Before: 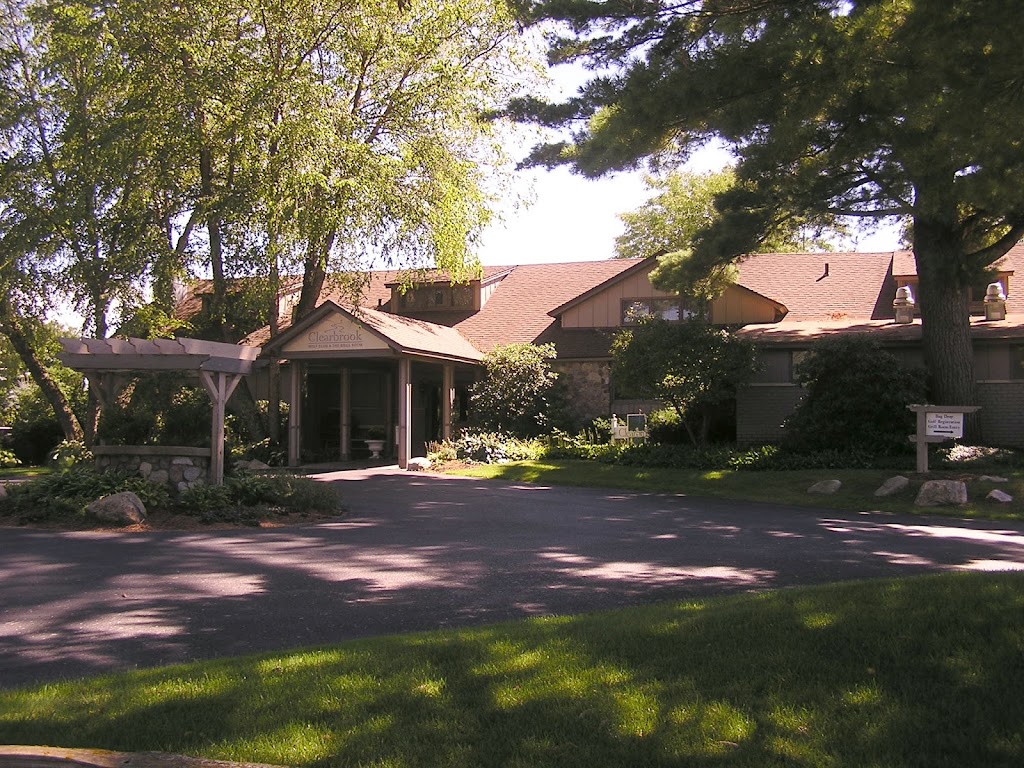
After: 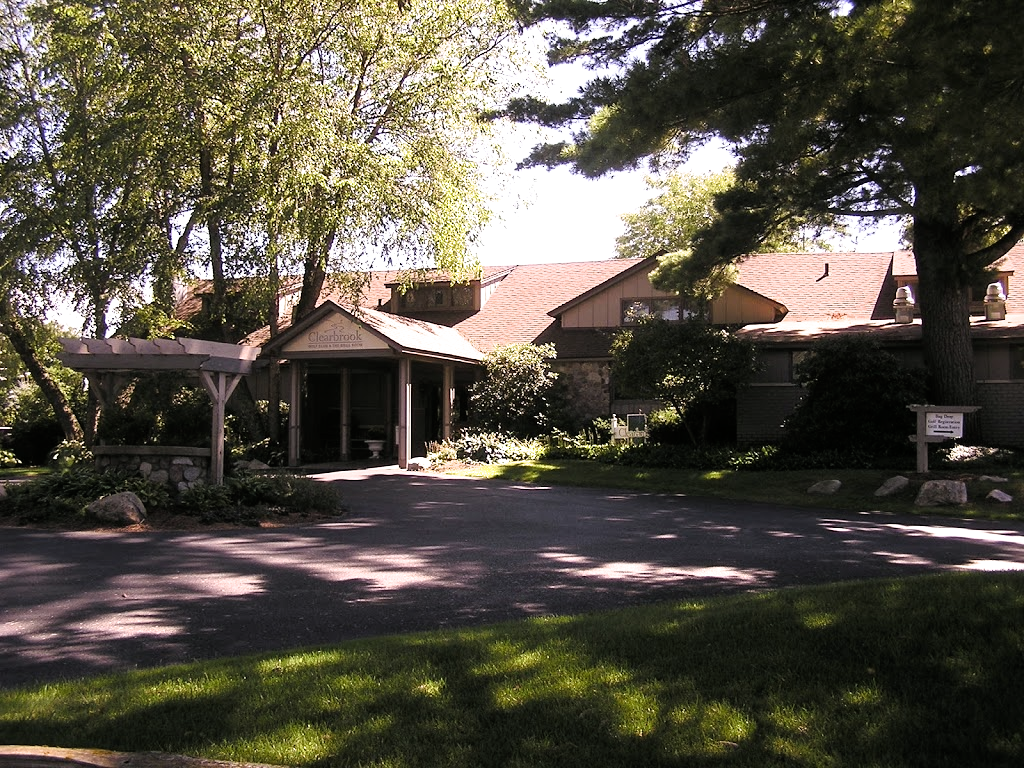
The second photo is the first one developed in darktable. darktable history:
filmic rgb: black relative exposure -7.99 EV, white relative exposure 2.19 EV, hardness 6.92
